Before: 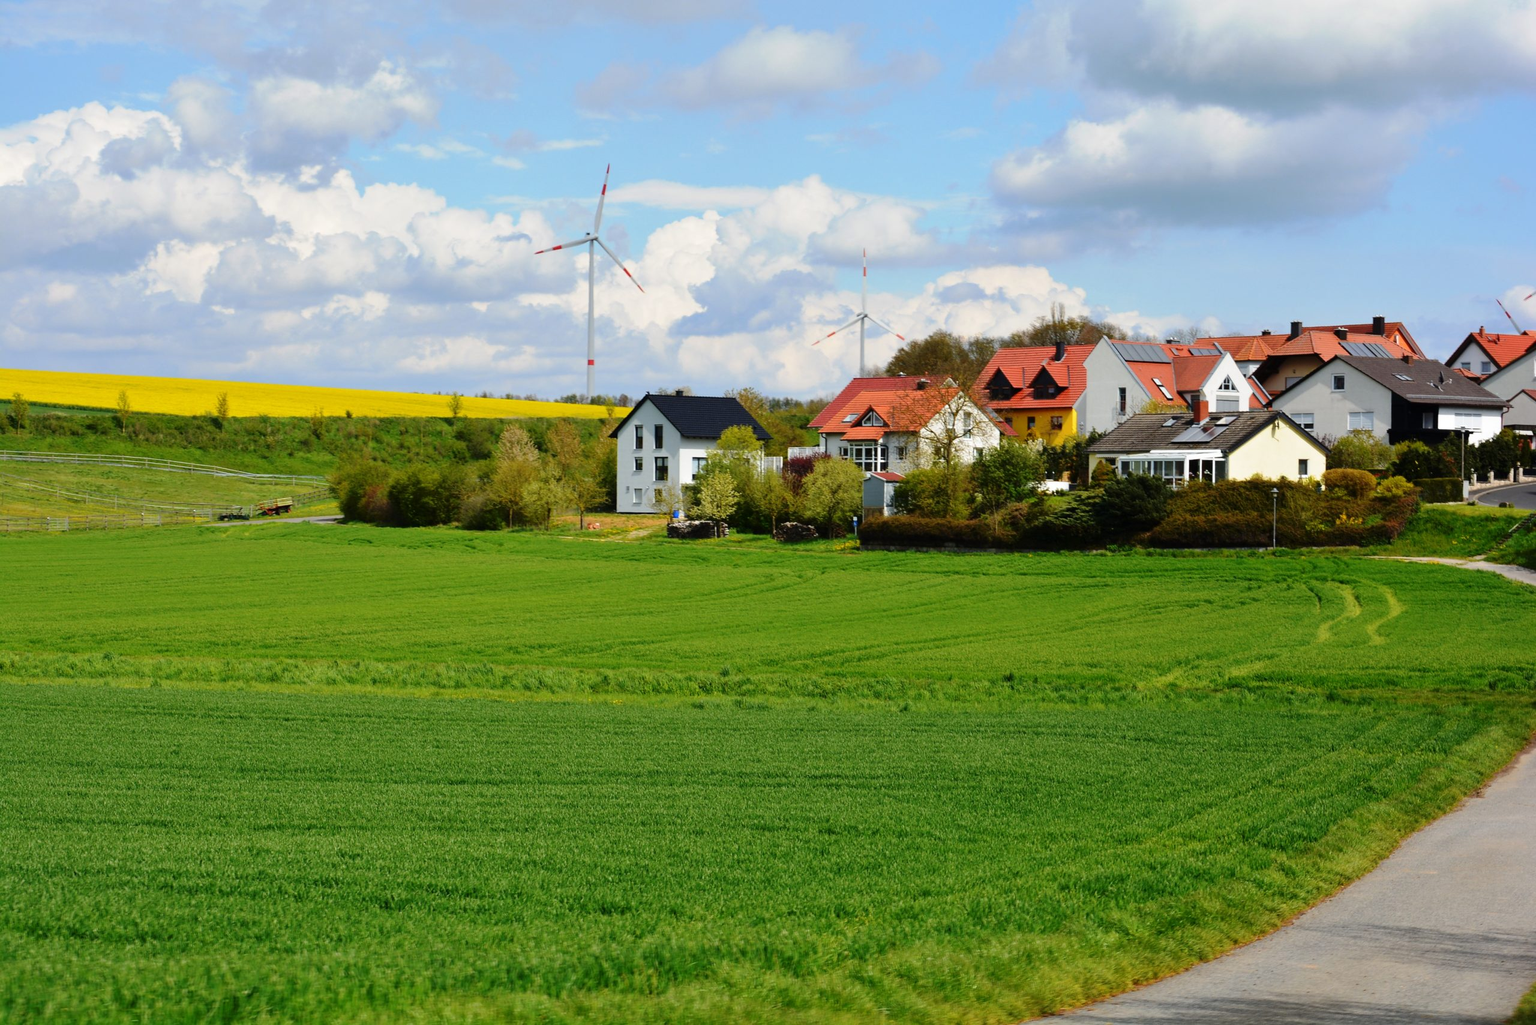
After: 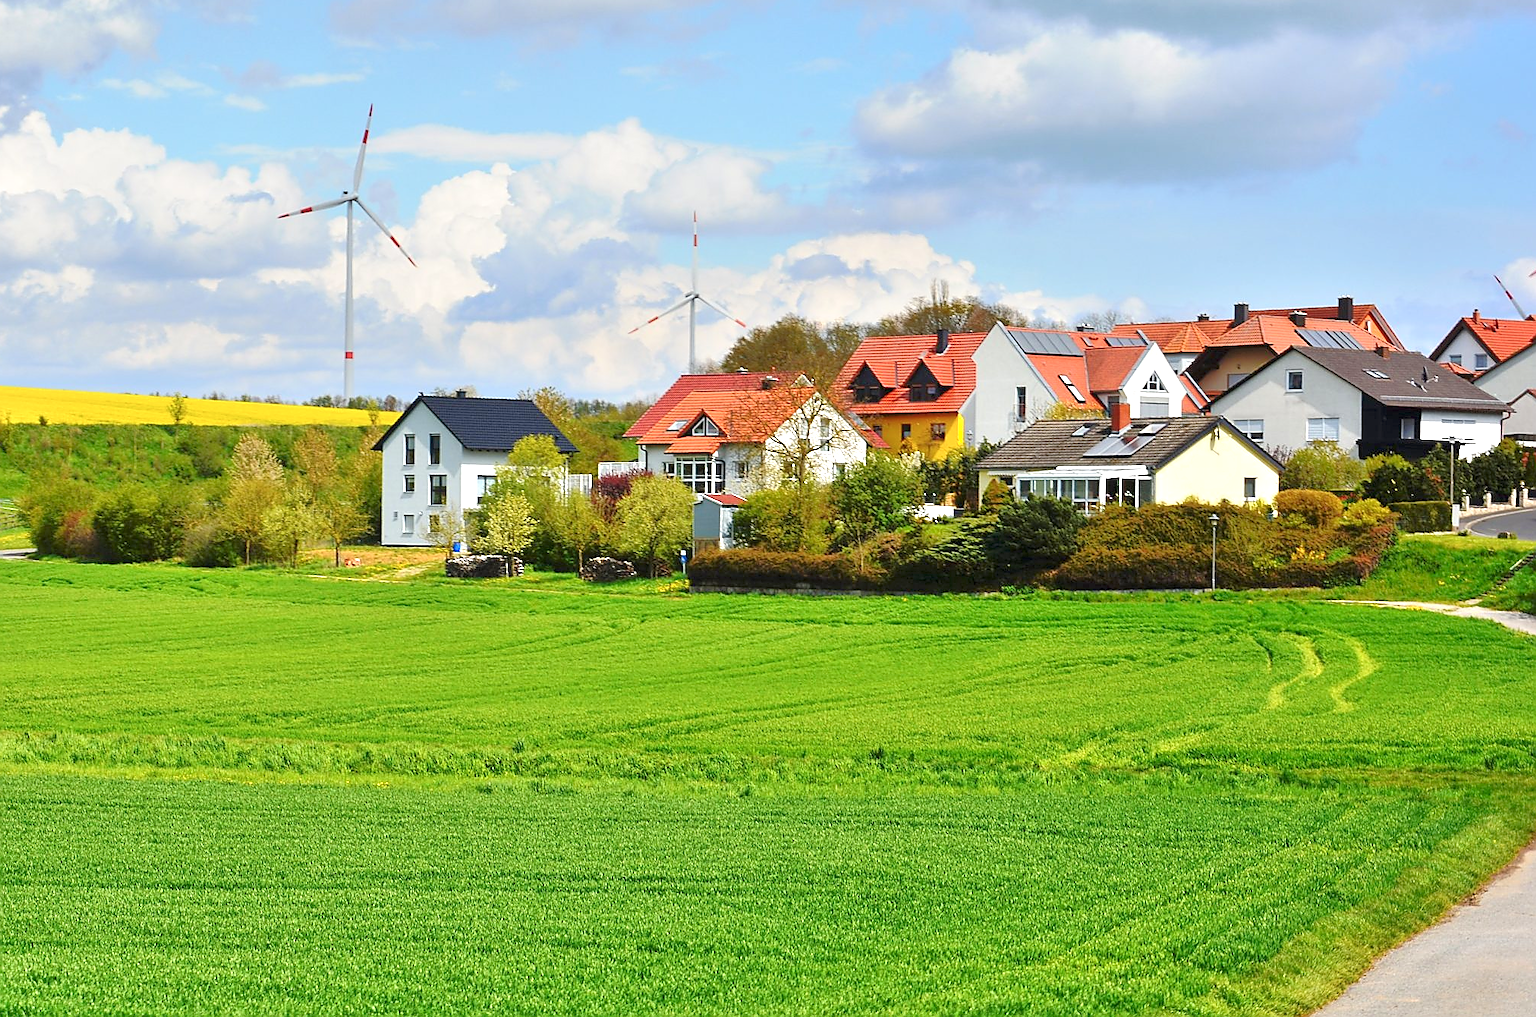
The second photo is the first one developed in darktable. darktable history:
sharpen: radius 1.356, amount 1.251, threshold 0.602
crop and rotate: left 20.543%, top 8.041%, right 0.371%, bottom 13.39%
shadows and highlights: shadows -0.576, highlights 39.13
color balance rgb: global offset › luminance 0.284%, global offset › hue 168.49°, linear chroma grading › global chroma 15.59%, perceptual saturation grading › global saturation -11.324%
tone equalizer: -8 EV 1.97 EV, -7 EV 1.98 EV, -6 EV 1.98 EV, -5 EV 1.98 EV, -4 EV 1.98 EV, -3 EV 1.5 EV, -2 EV 0.972 EV, -1 EV 0.512 EV
local contrast: highlights 101%, shadows 102%, detail 119%, midtone range 0.2
